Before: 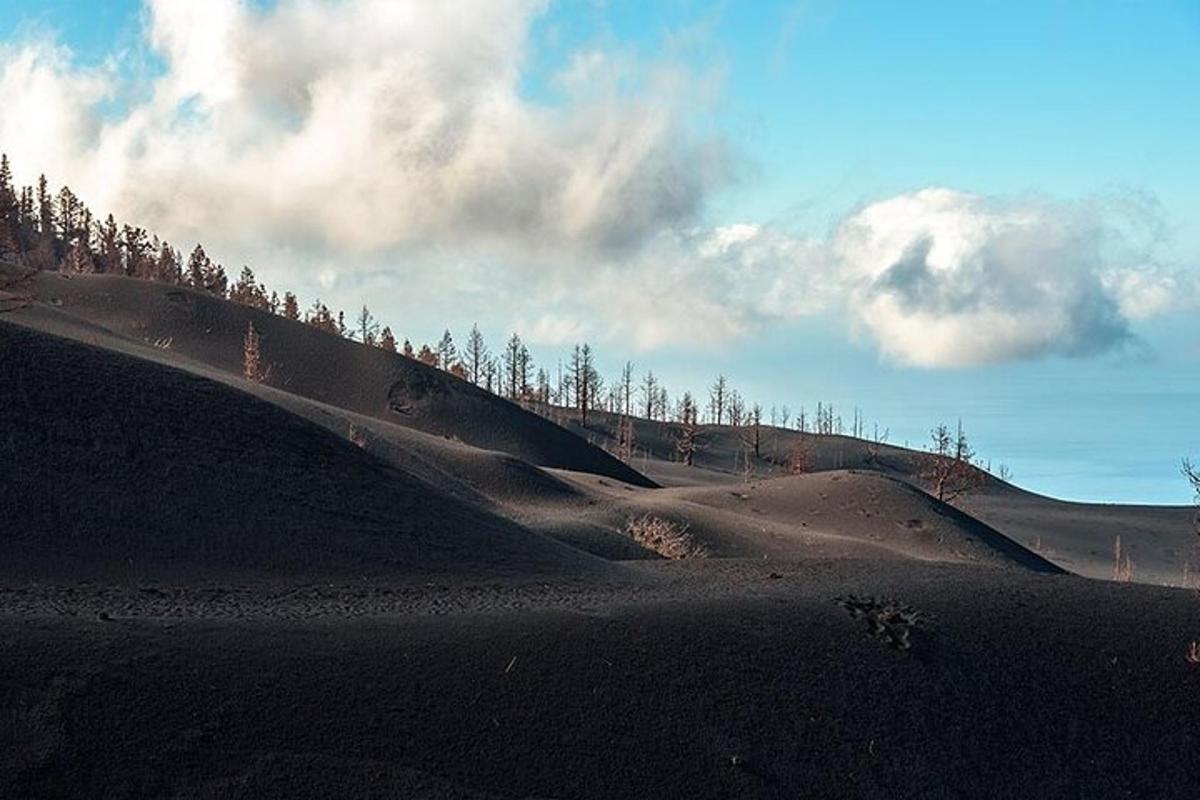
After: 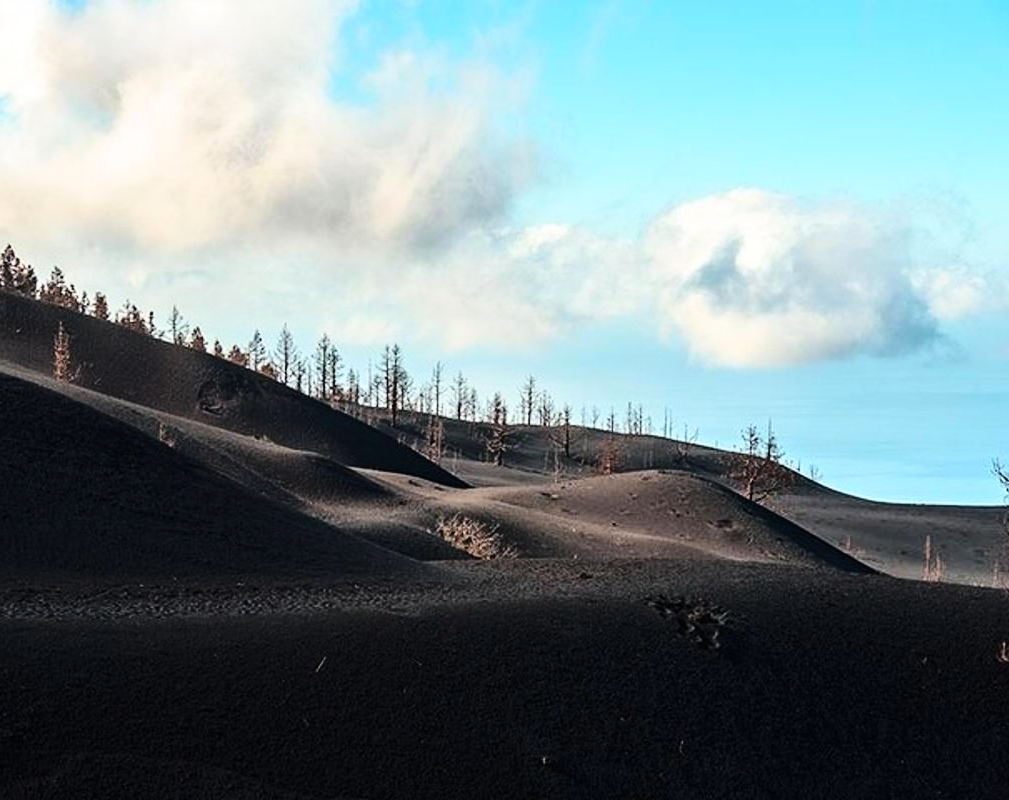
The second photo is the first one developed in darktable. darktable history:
crop: left 15.861%
base curve: curves: ch0 [(0, 0) (0.036, 0.025) (0.121, 0.166) (0.206, 0.329) (0.605, 0.79) (1, 1)]
